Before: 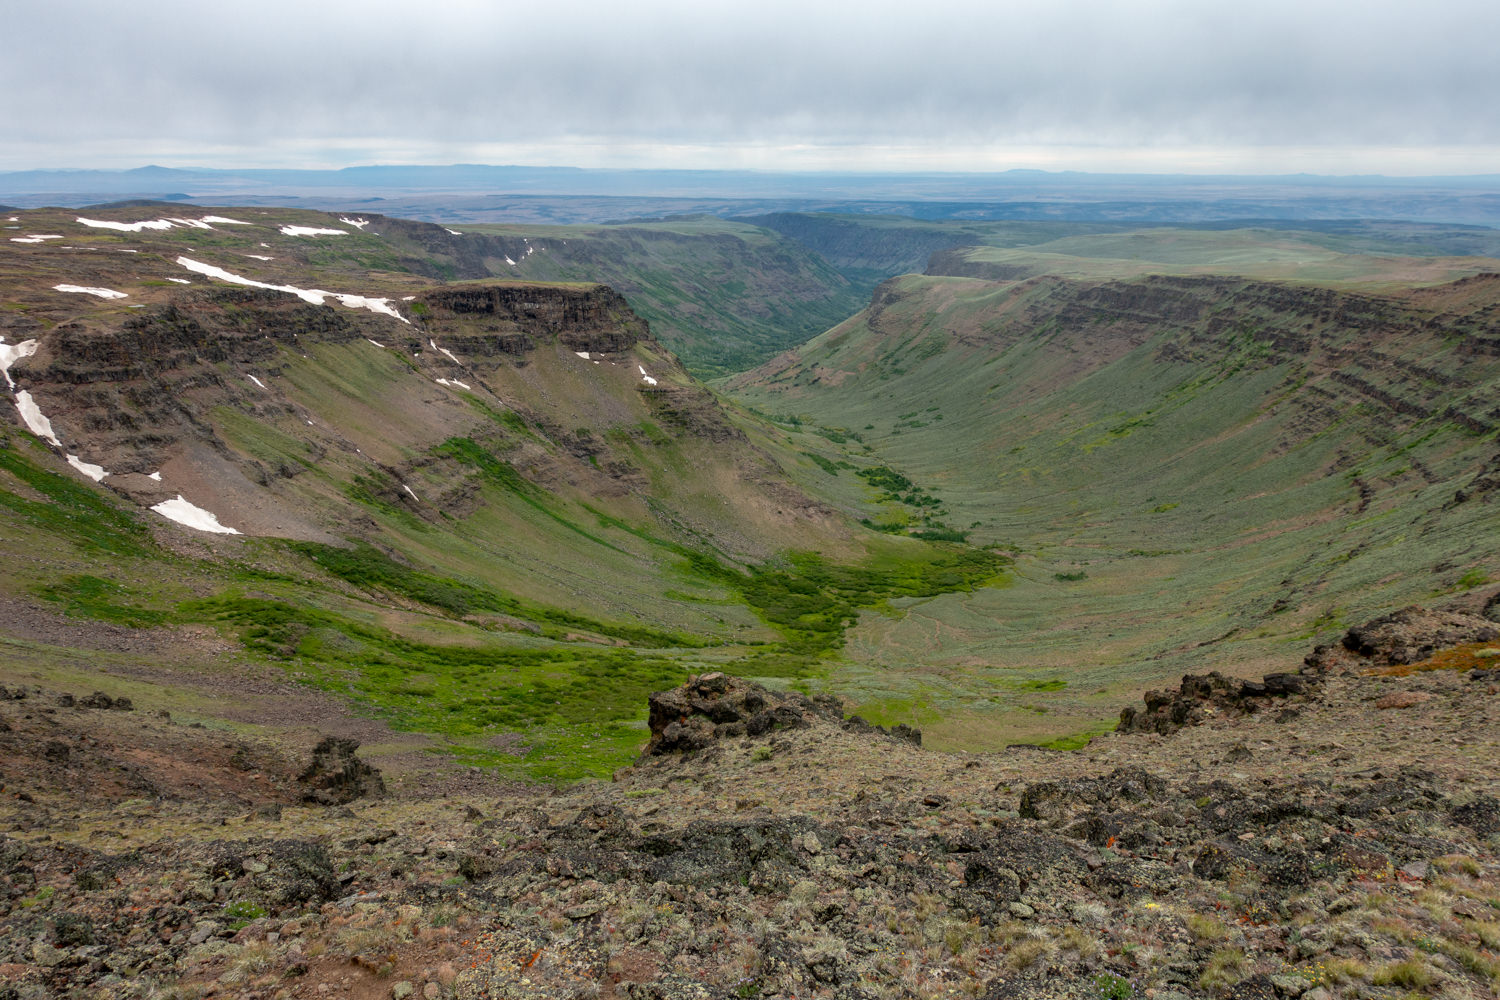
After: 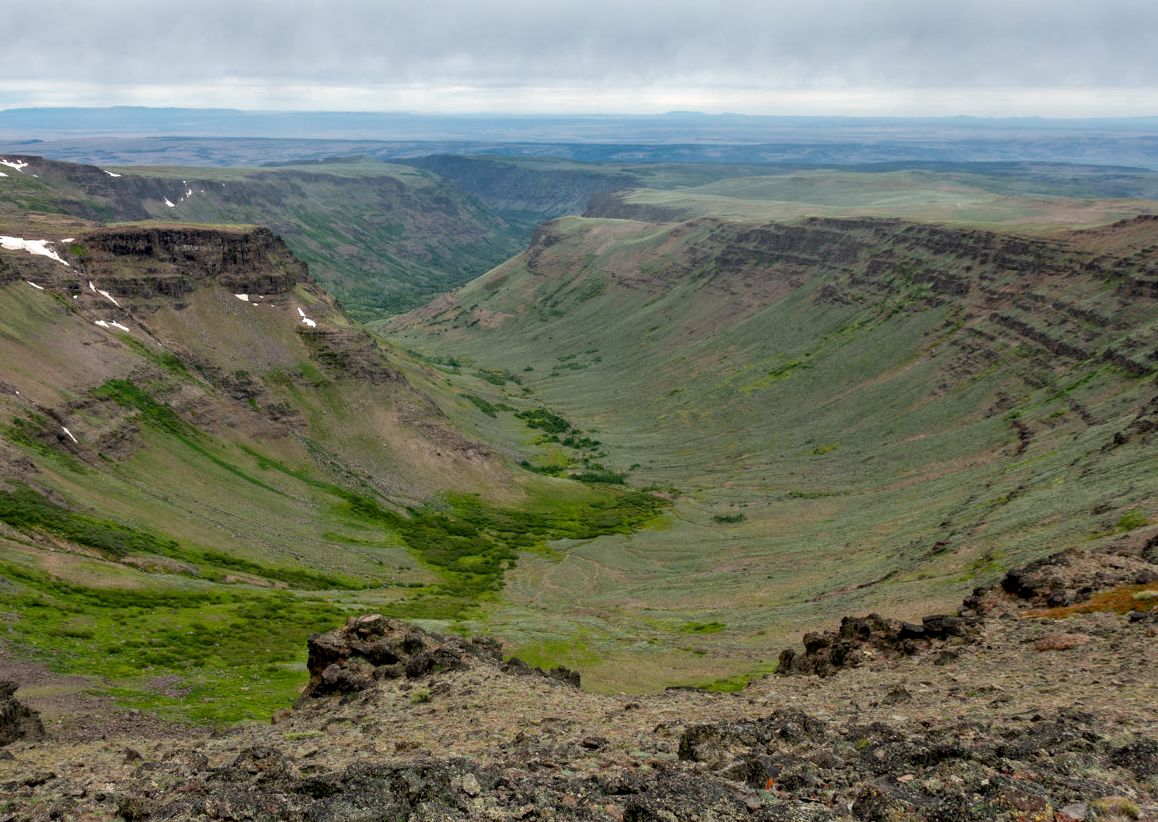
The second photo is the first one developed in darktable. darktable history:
contrast equalizer: octaves 7, y [[0.511, 0.558, 0.631, 0.632, 0.559, 0.512], [0.5 ×6], [0.507, 0.559, 0.627, 0.644, 0.647, 0.647], [0 ×6], [0 ×6]], mix 0.309
crop: left 22.738%, top 5.882%, bottom 11.866%
